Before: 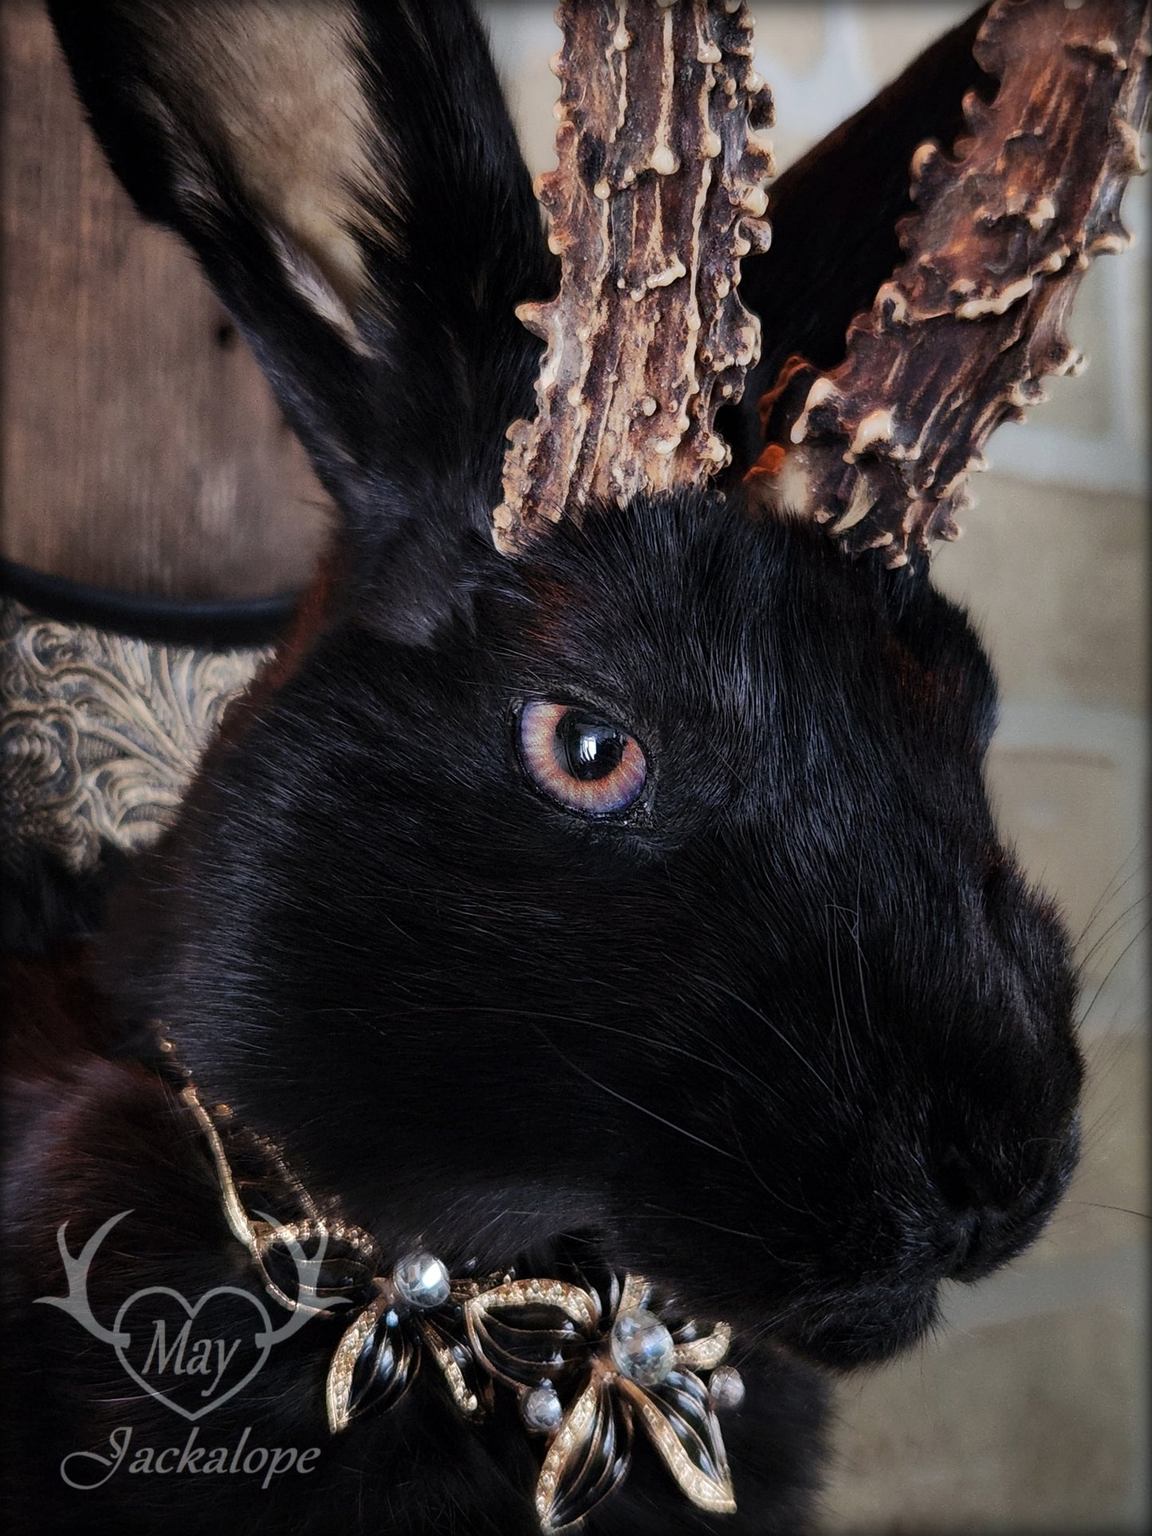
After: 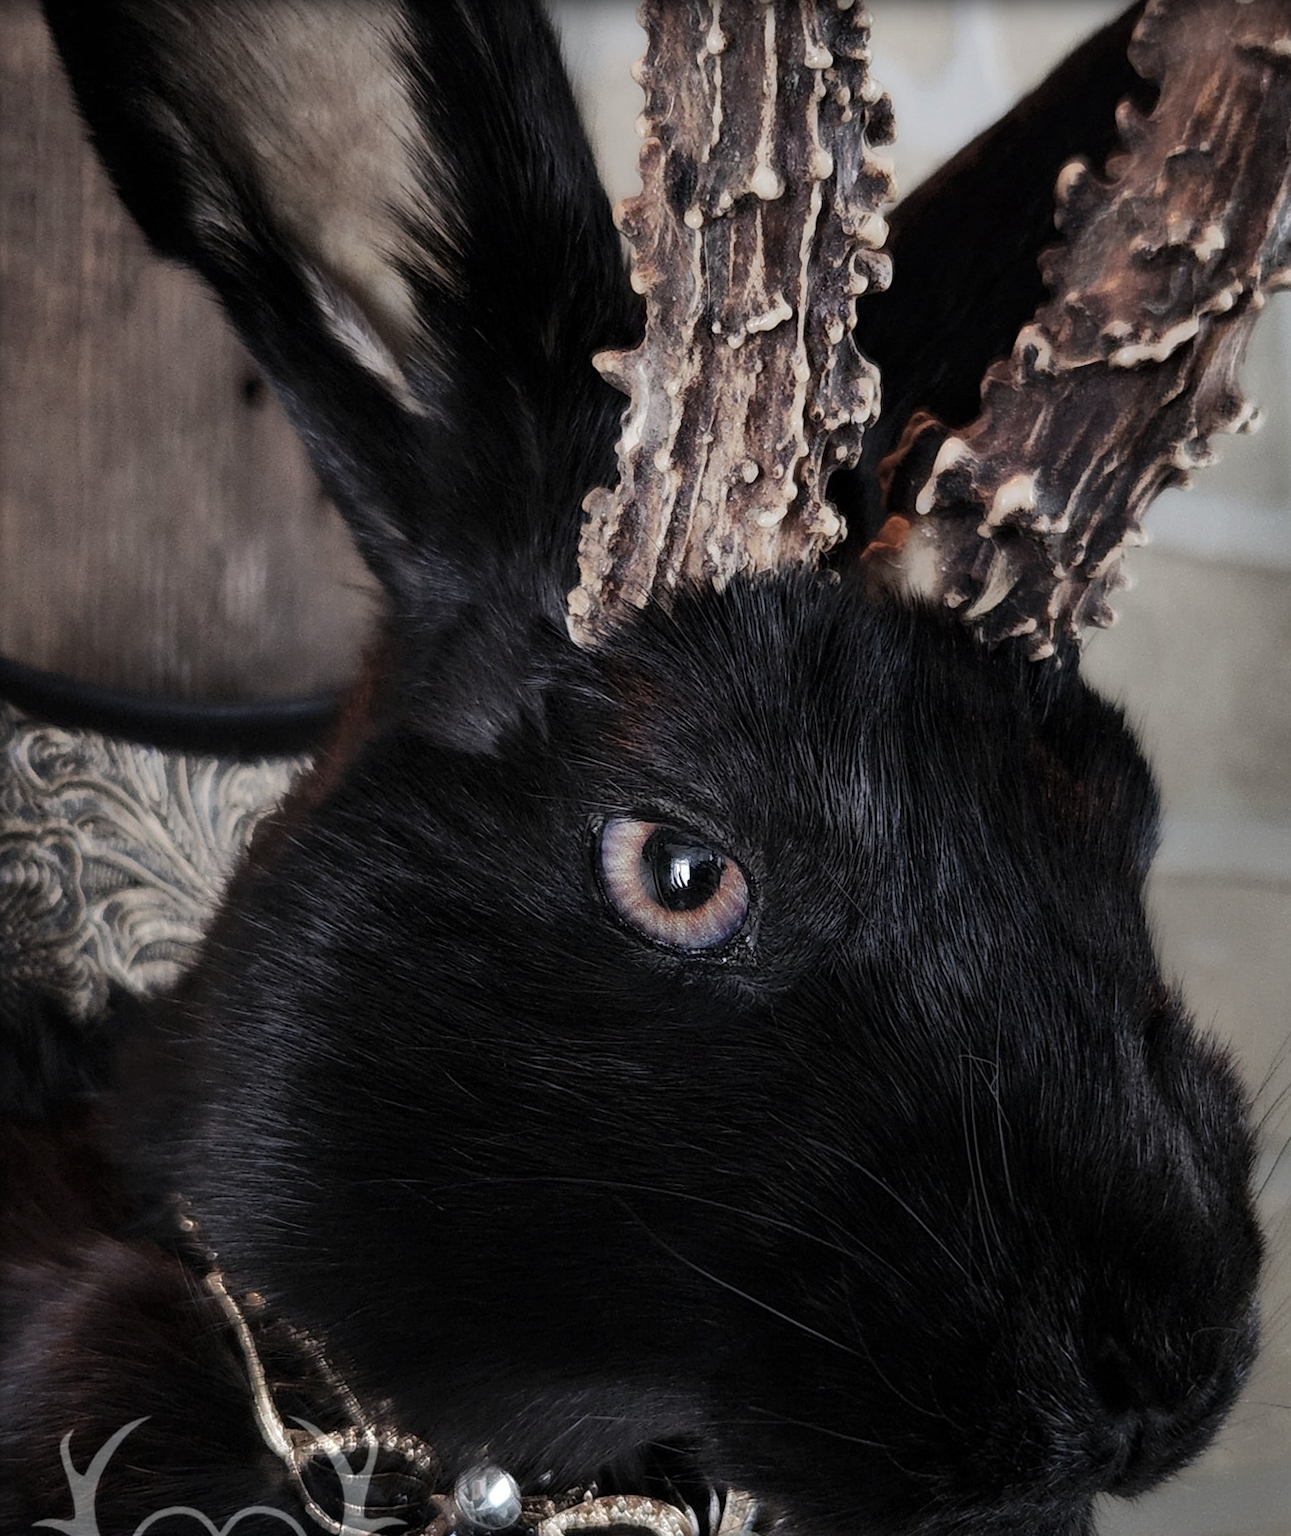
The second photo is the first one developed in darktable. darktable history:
crop and rotate: angle 0.261°, left 0.4%, right 3.434%, bottom 14.203%
color correction: highlights b* 0.007, saturation 0.595
